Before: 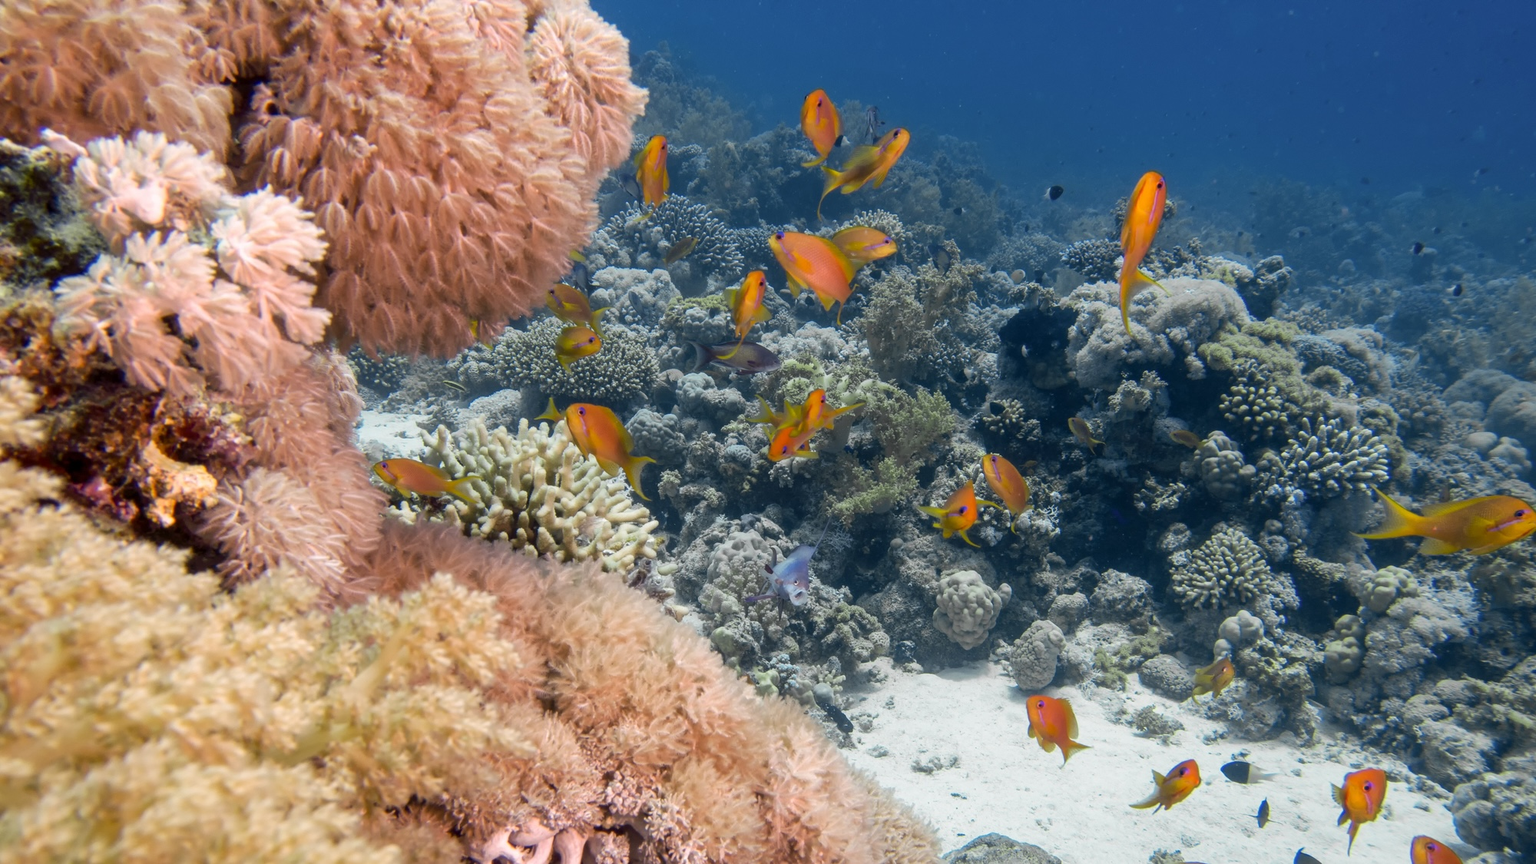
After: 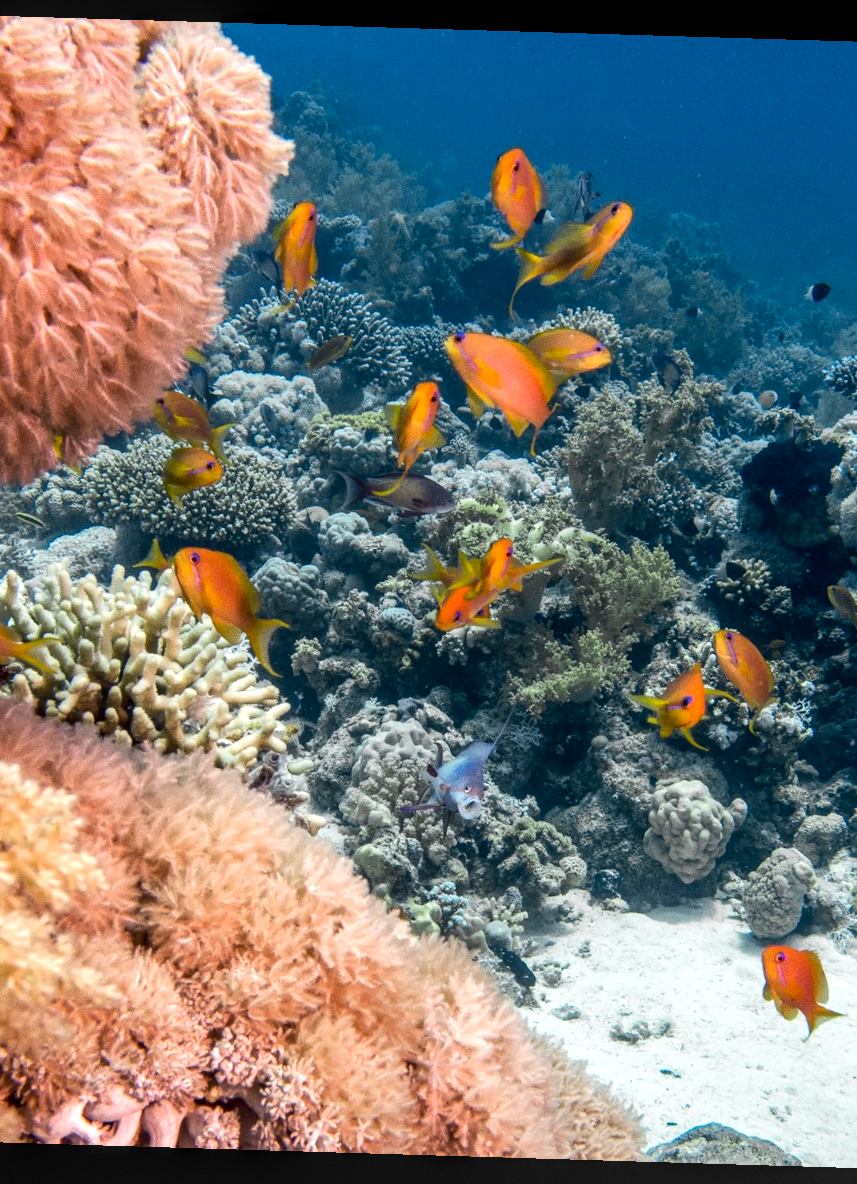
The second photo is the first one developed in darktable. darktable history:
tone equalizer: -8 EV -0.417 EV, -7 EV -0.389 EV, -6 EV -0.333 EV, -5 EV -0.222 EV, -3 EV 0.222 EV, -2 EV 0.333 EV, -1 EV 0.389 EV, +0 EV 0.417 EV, edges refinement/feathering 500, mask exposure compensation -1.57 EV, preserve details no
rotate and perspective: rotation 1.72°, automatic cropping off
local contrast: on, module defaults
crop: left 28.583%, right 29.231%
grain: coarseness 7.08 ISO, strength 21.67%, mid-tones bias 59.58%
